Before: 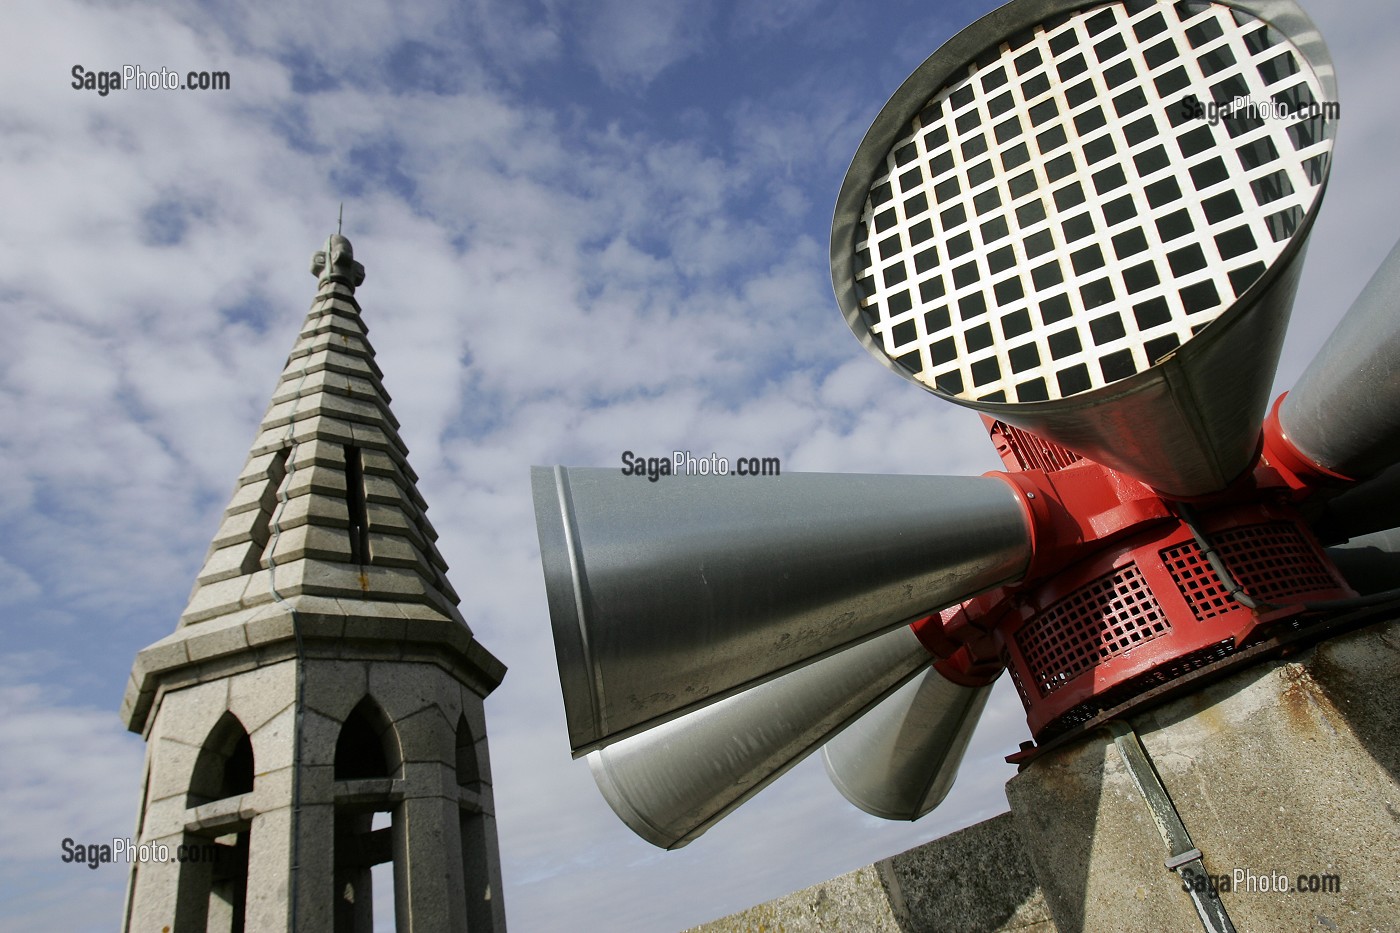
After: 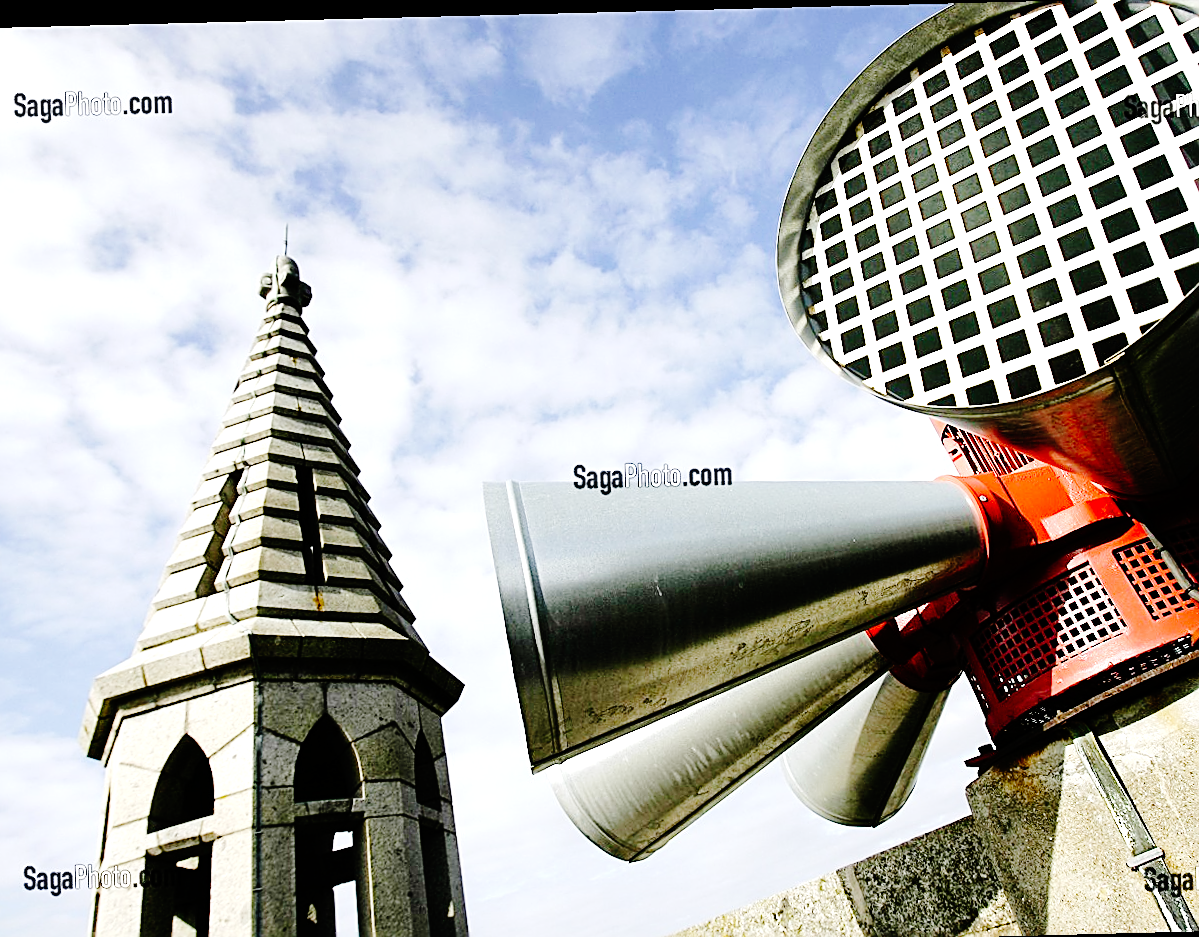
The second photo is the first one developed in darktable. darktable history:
crop and rotate: angle 1.47°, left 4.231%, top 0.623%, right 11.534%, bottom 2.601%
sharpen: amount 0.742
color balance rgb: power › luminance -8.97%, linear chroma grading › global chroma 8.777%, perceptual saturation grading › global saturation -0.115%
exposure: black level correction 0, exposure 1 EV, compensate highlight preservation false
base curve: curves: ch0 [(0, 0) (0.036, 0.01) (0.123, 0.254) (0.258, 0.504) (0.507, 0.748) (1, 1)], preserve colors none
